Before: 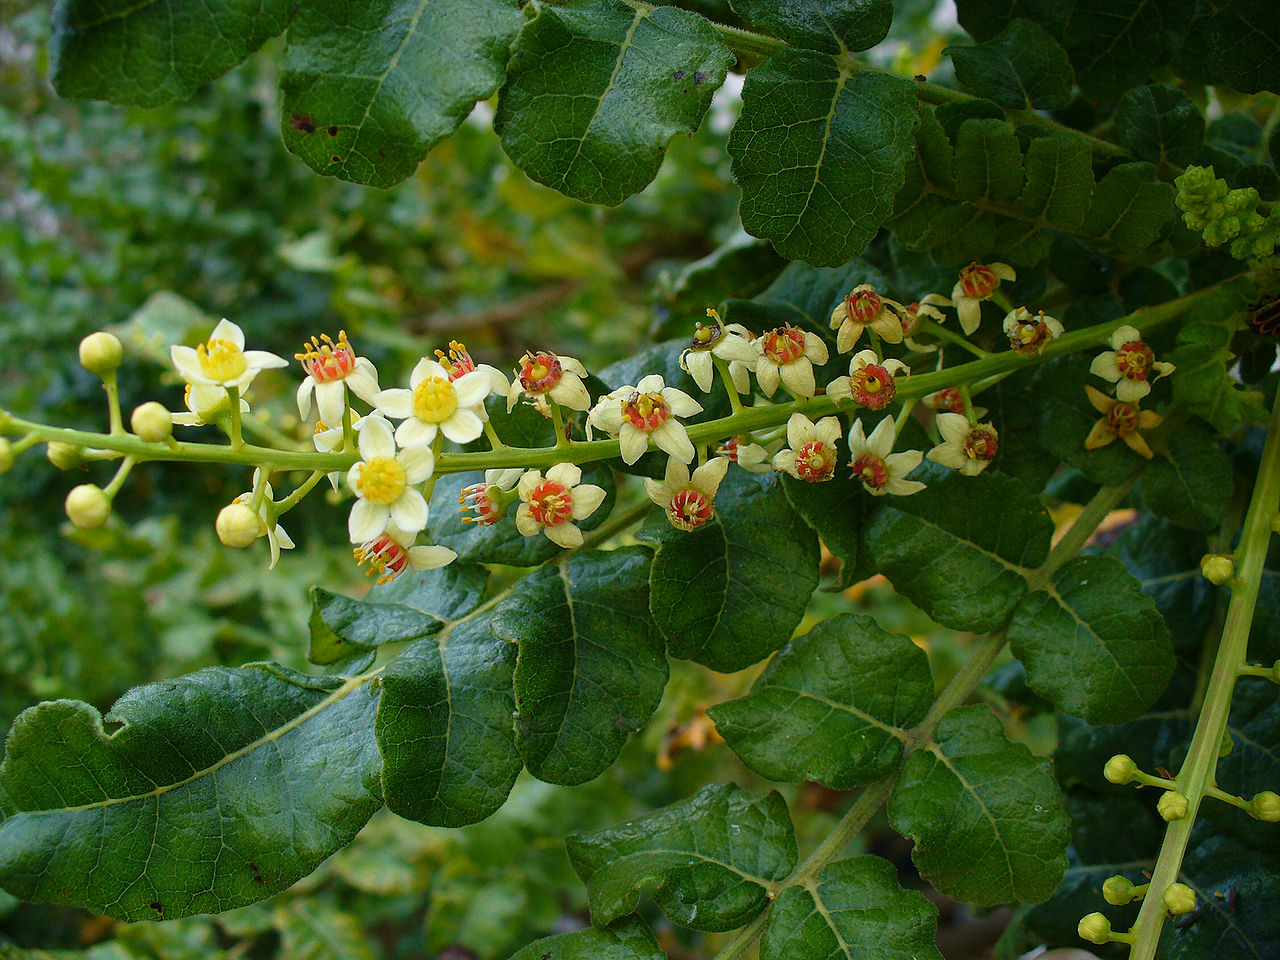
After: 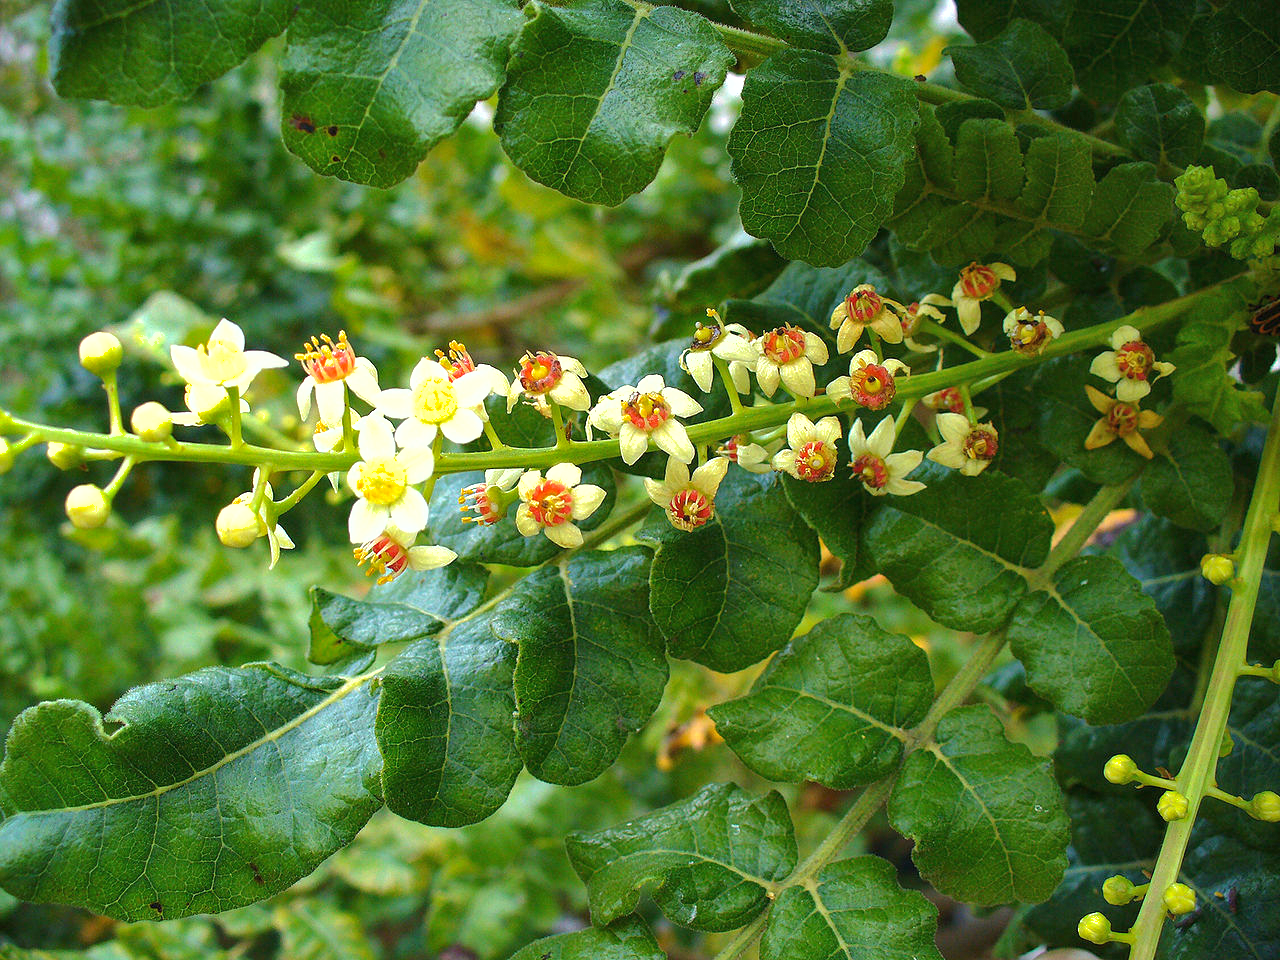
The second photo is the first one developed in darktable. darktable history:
exposure: black level correction 0, exposure 1.001 EV, compensate exposure bias true, compensate highlight preservation false
shadows and highlights: shadows 30
